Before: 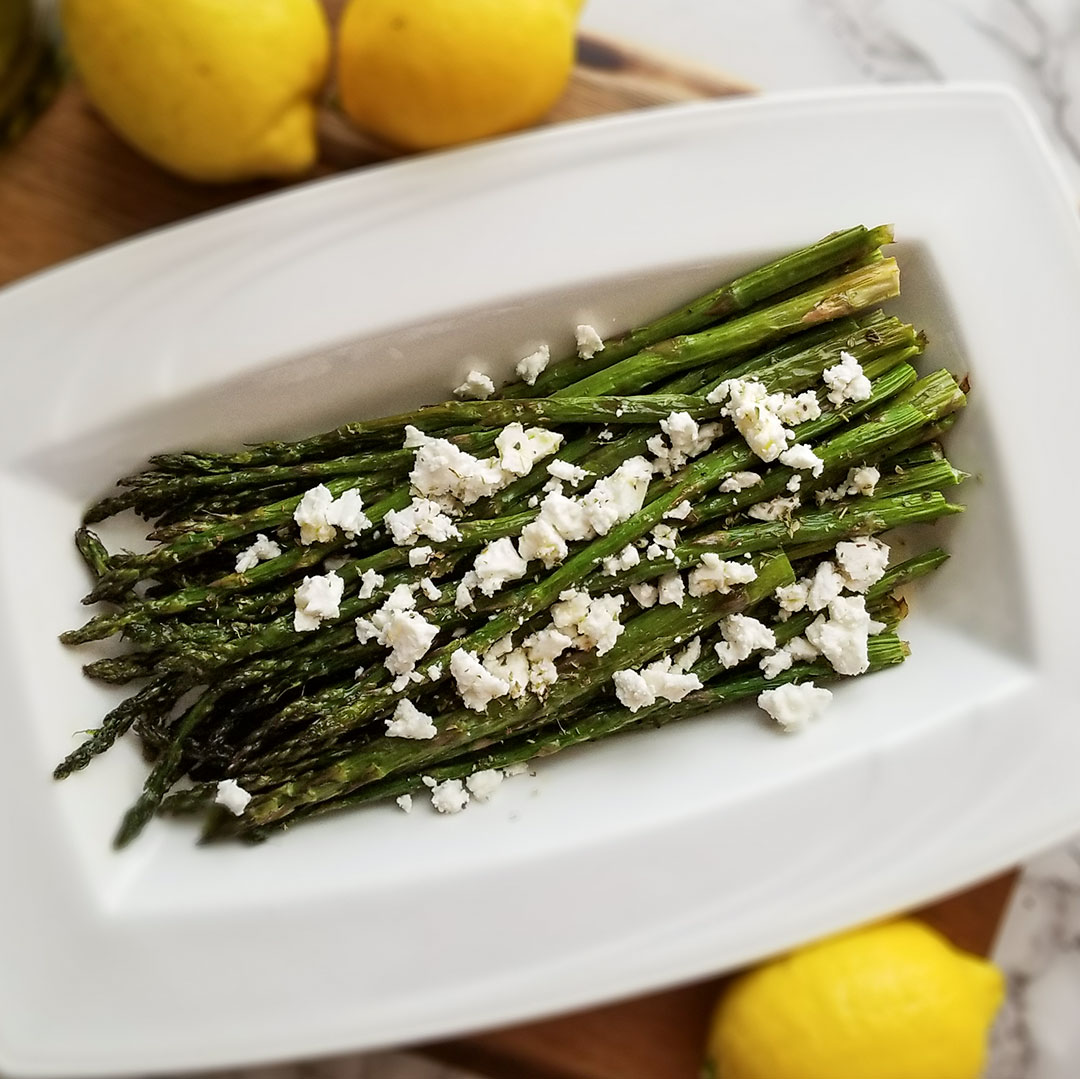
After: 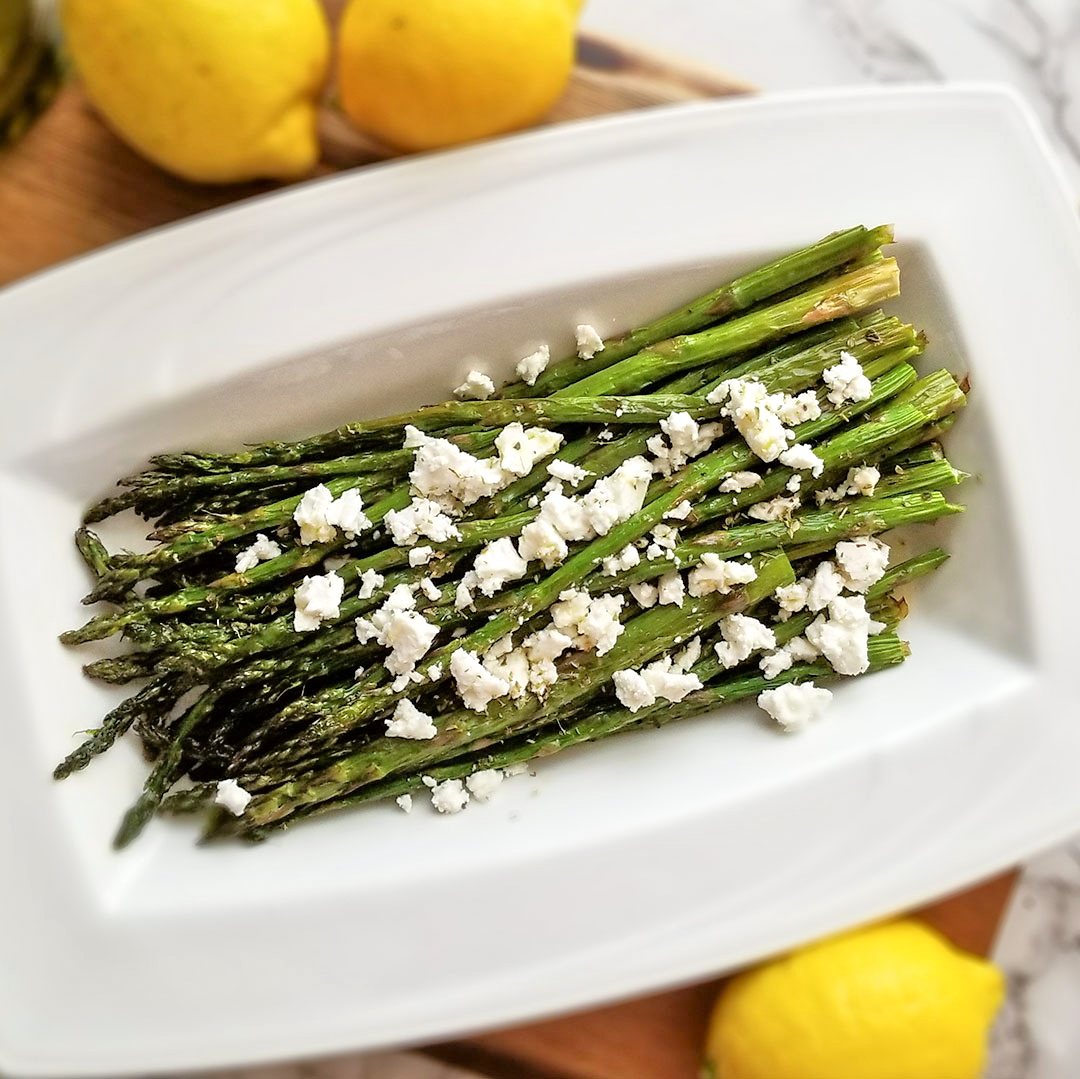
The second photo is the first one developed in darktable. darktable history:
tone equalizer: -7 EV 0.15 EV, -6 EV 0.6 EV, -5 EV 1.15 EV, -4 EV 1.33 EV, -3 EV 1.15 EV, -2 EV 0.6 EV, -1 EV 0.15 EV, mask exposure compensation -0.5 EV
exposure: exposure 0.161 EV, compensate highlight preservation false
